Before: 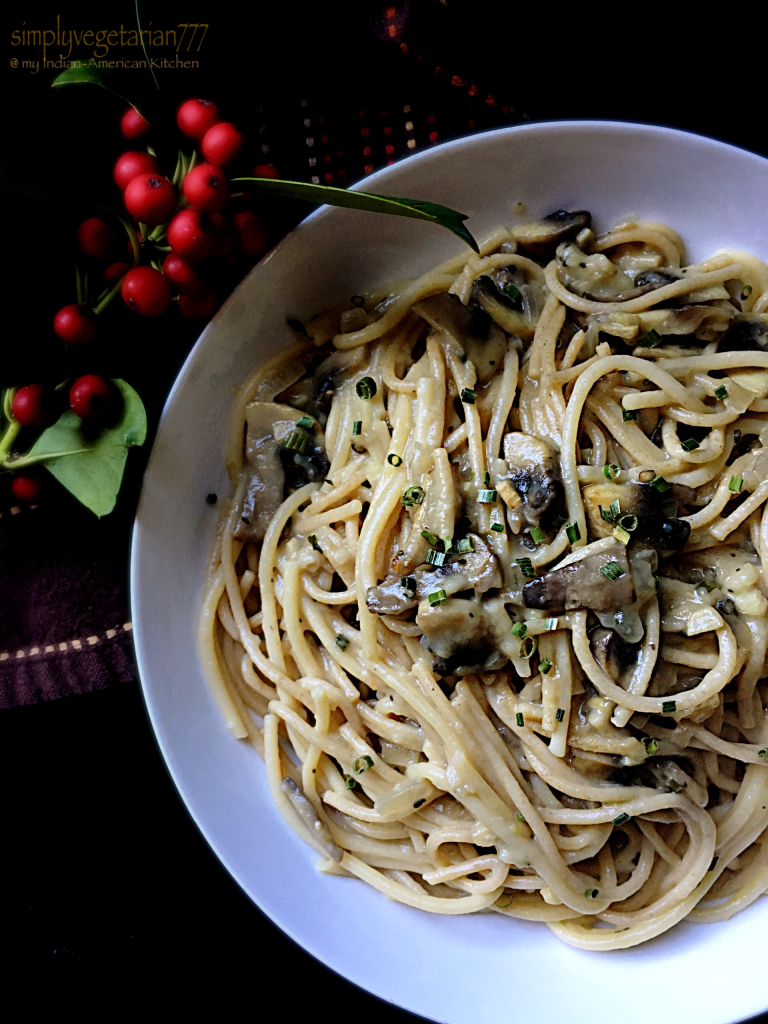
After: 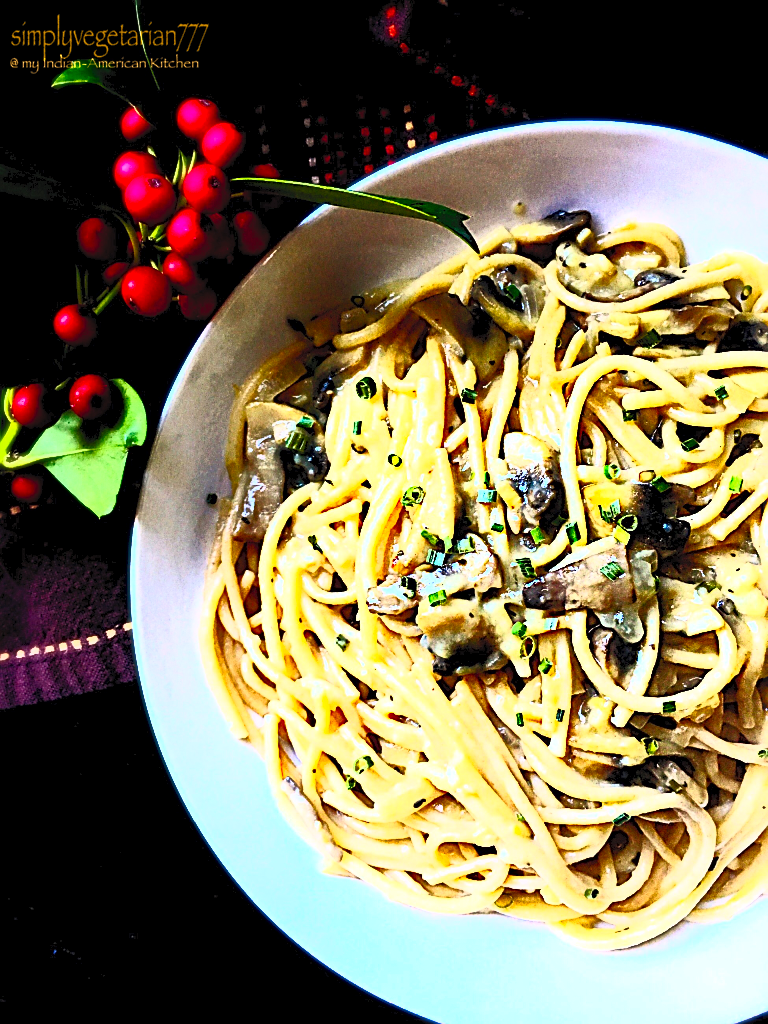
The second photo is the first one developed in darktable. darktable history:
contrast brightness saturation: contrast 0.987, brightness 0.996, saturation 0.988
sharpen: on, module defaults
exposure: exposure 0.515 EV, compensate highlight preservation false
